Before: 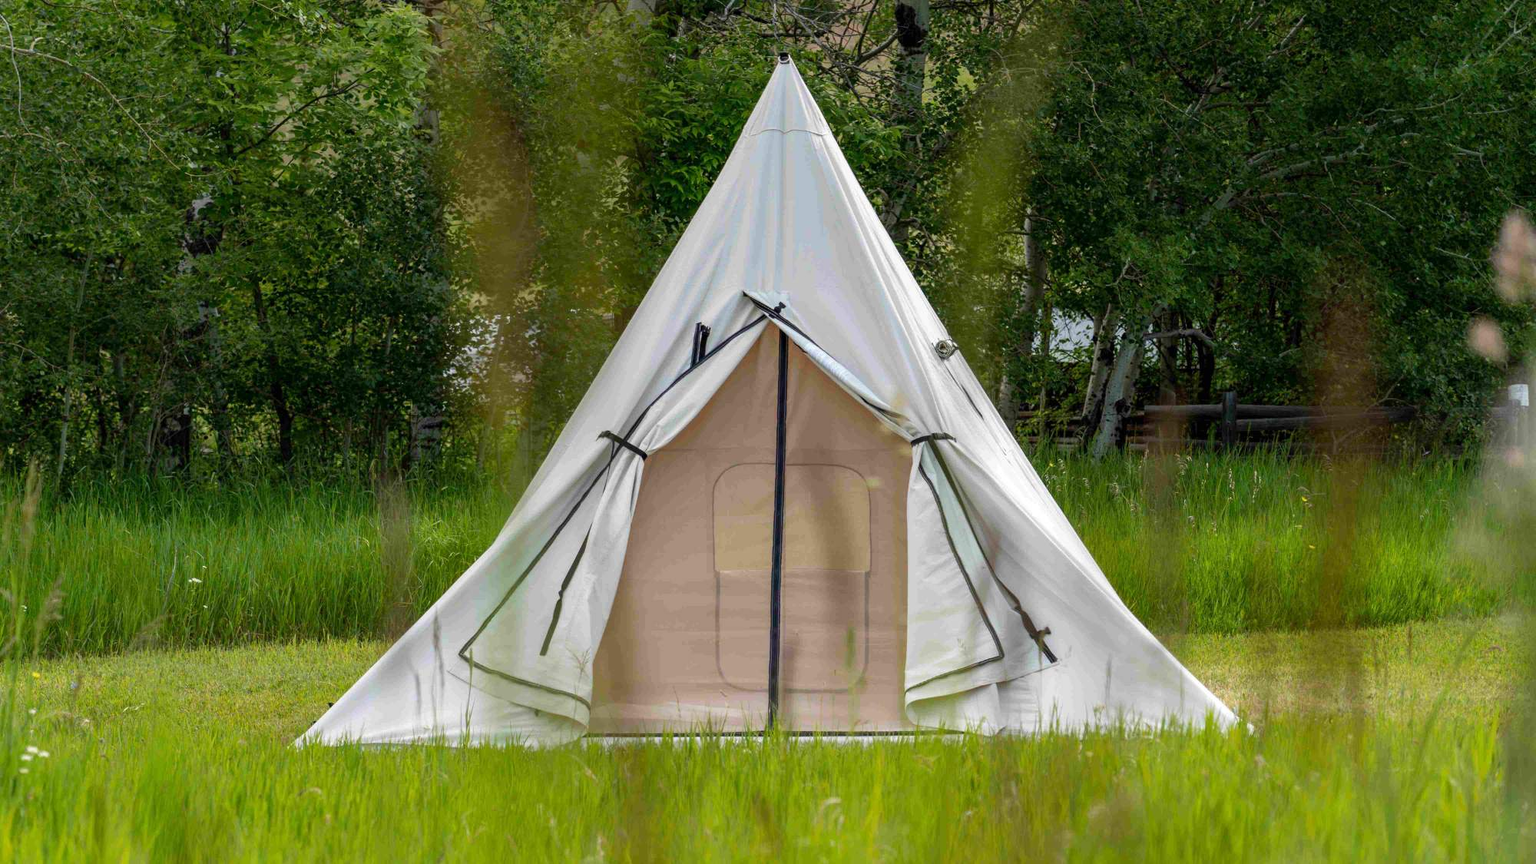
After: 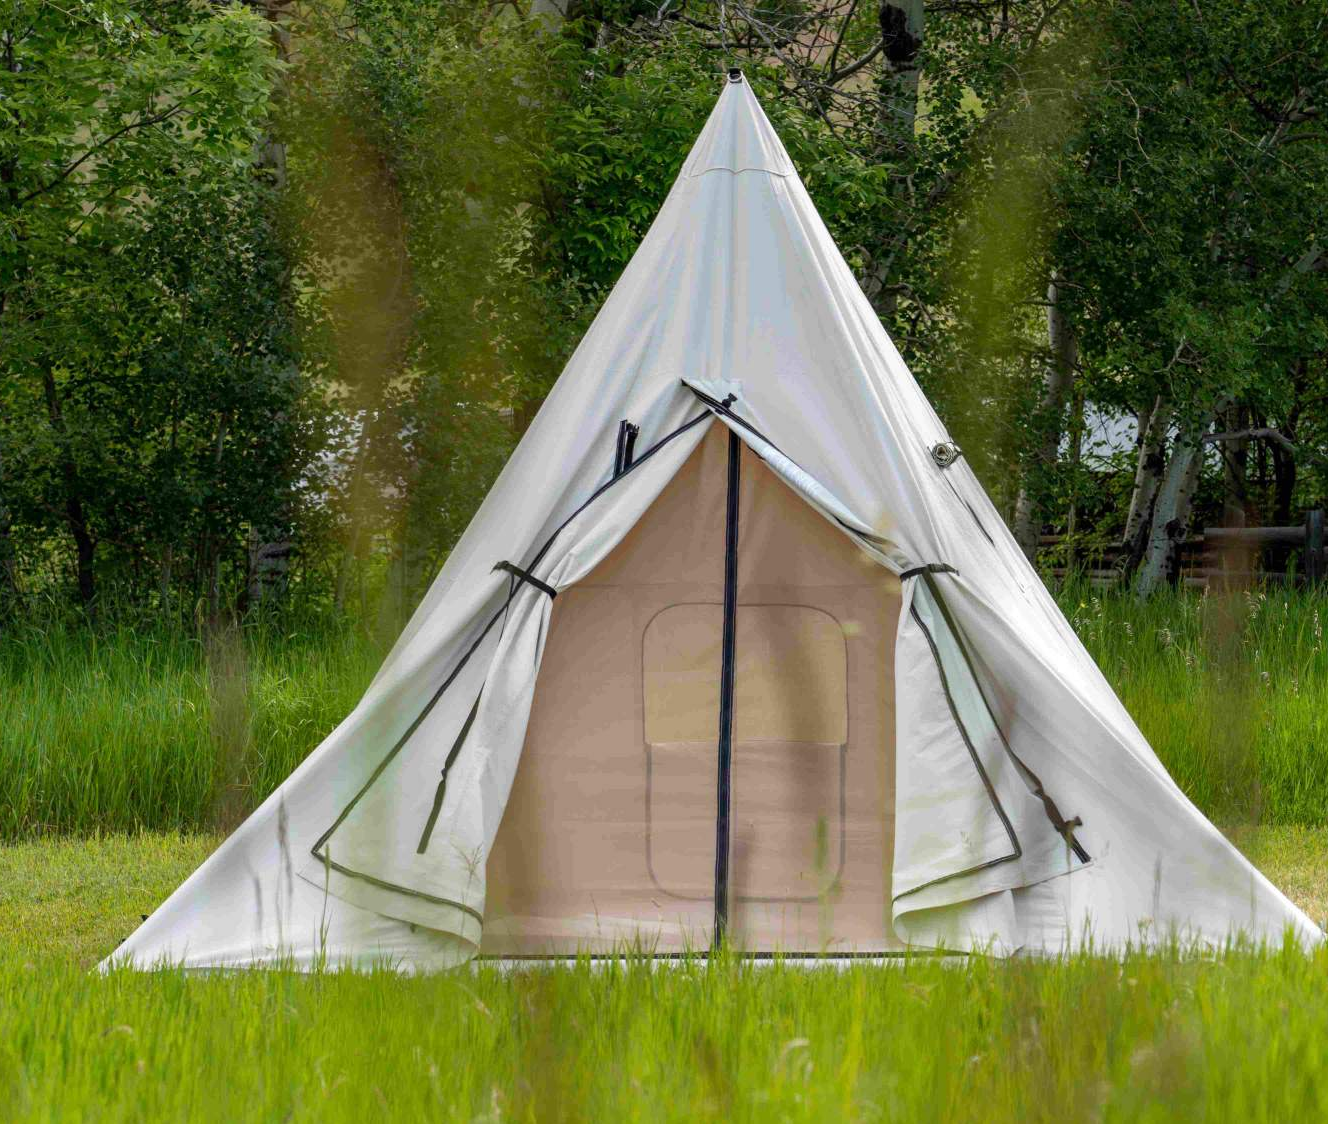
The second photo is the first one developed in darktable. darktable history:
crop and rotate: left 14.318%, right 19.261%
